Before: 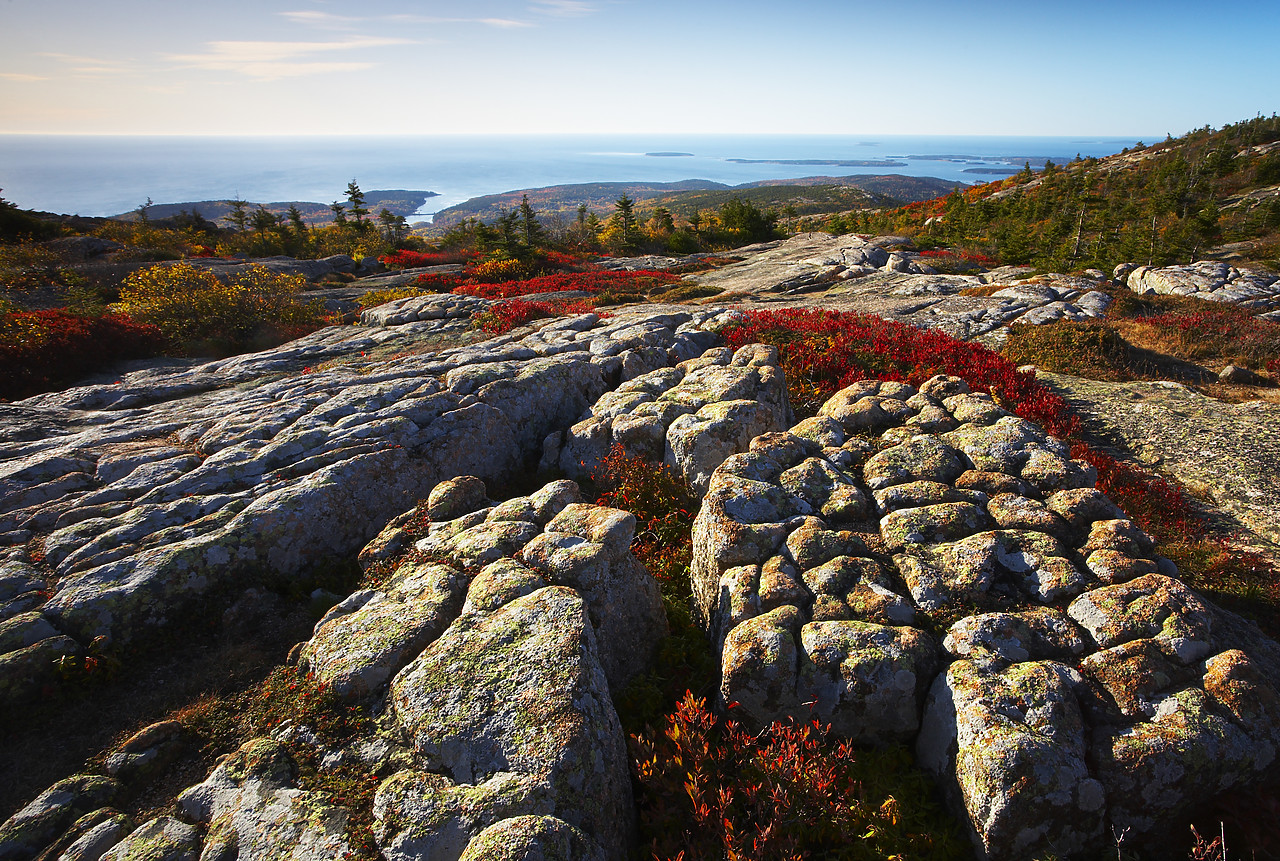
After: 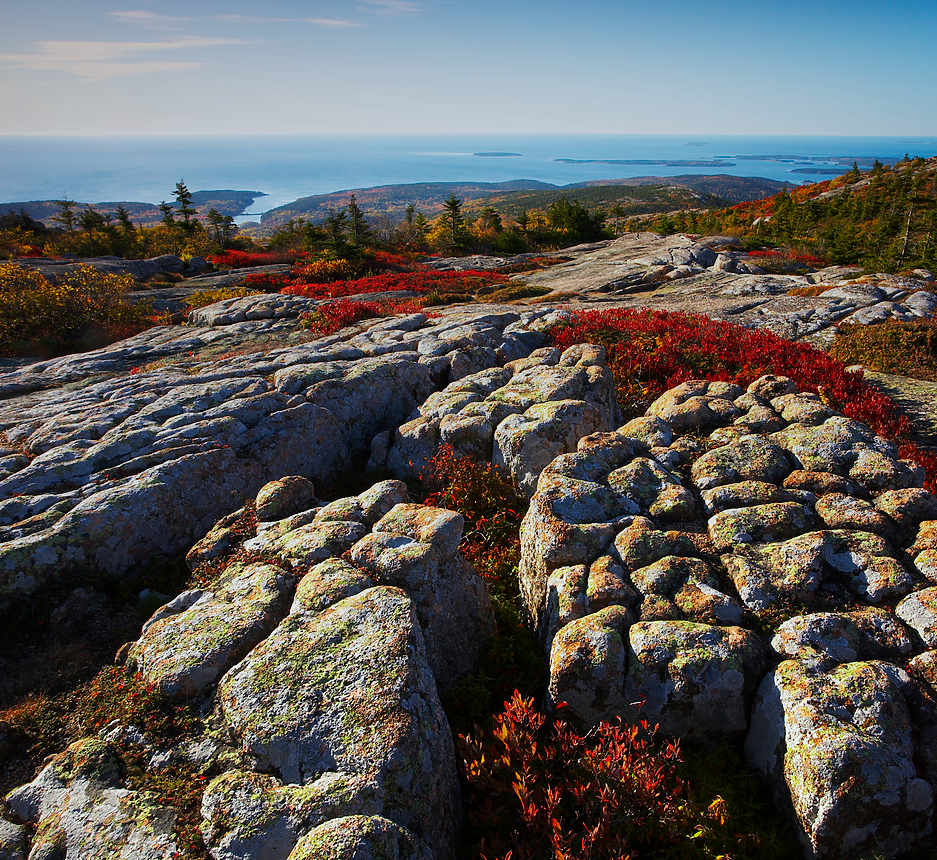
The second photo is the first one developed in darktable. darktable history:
graduated density: on, module defaults
crop: left 13.443%, right 13.31%
shadows and highlights: shadows 10, white point adjustment 1, highlights -40
white balance: red 0.976, blue 1.04
